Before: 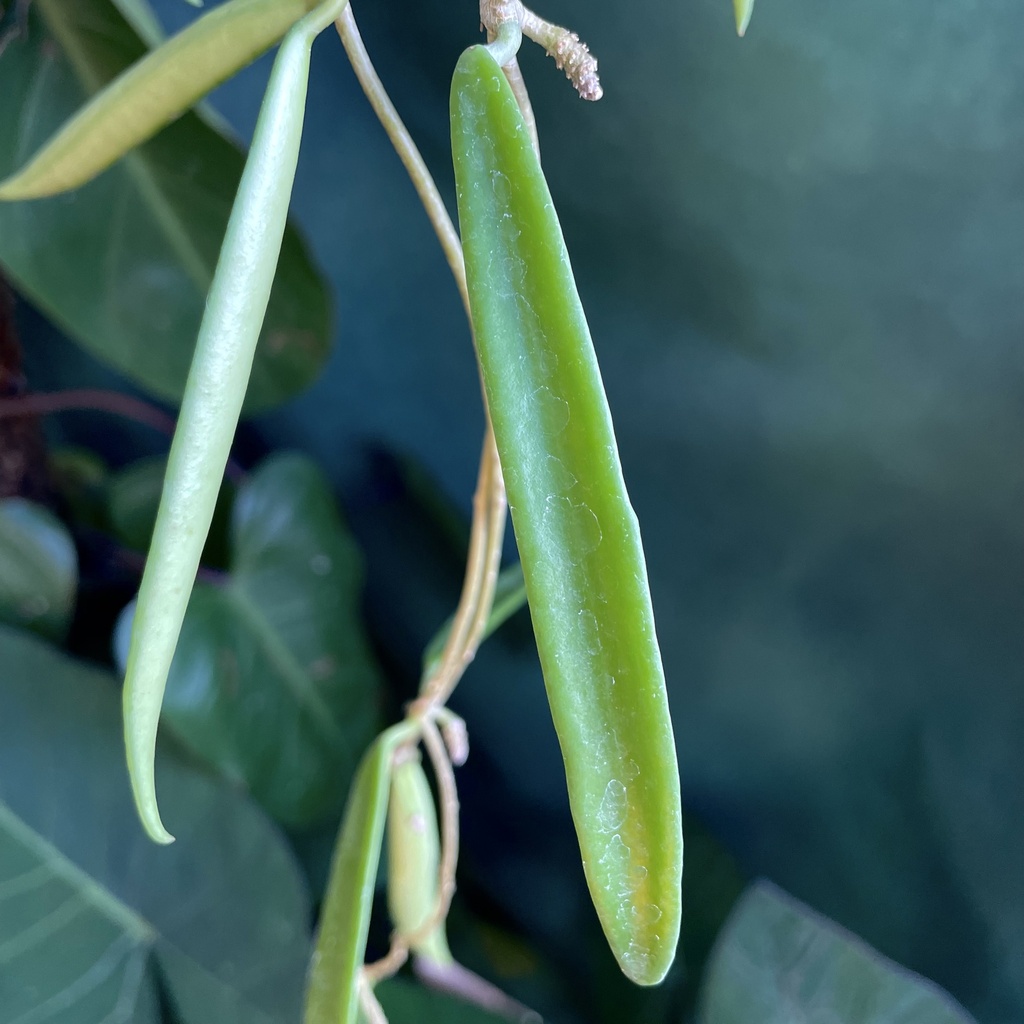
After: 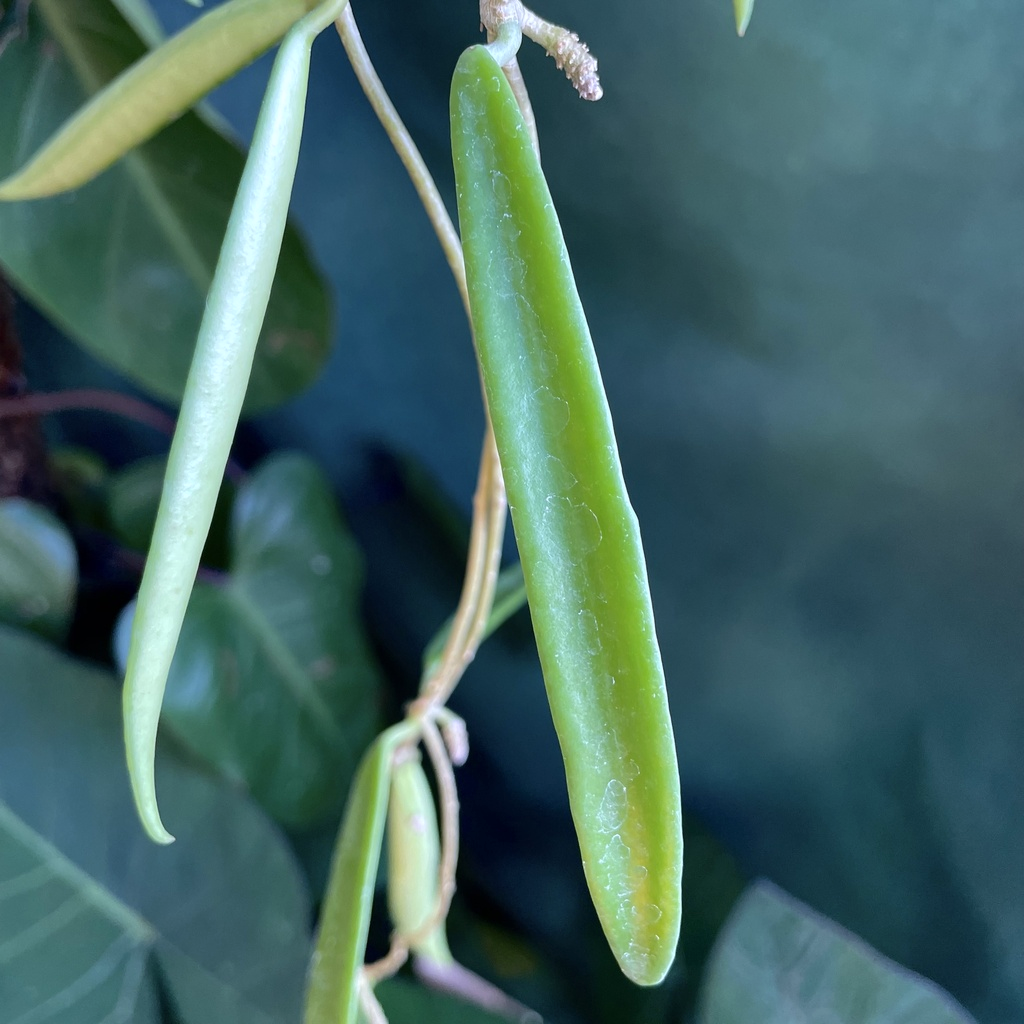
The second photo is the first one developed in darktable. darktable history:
shadows and highlights: radius 133.83, soften with gaussian
white balance: red 0.983, blue 1.036
